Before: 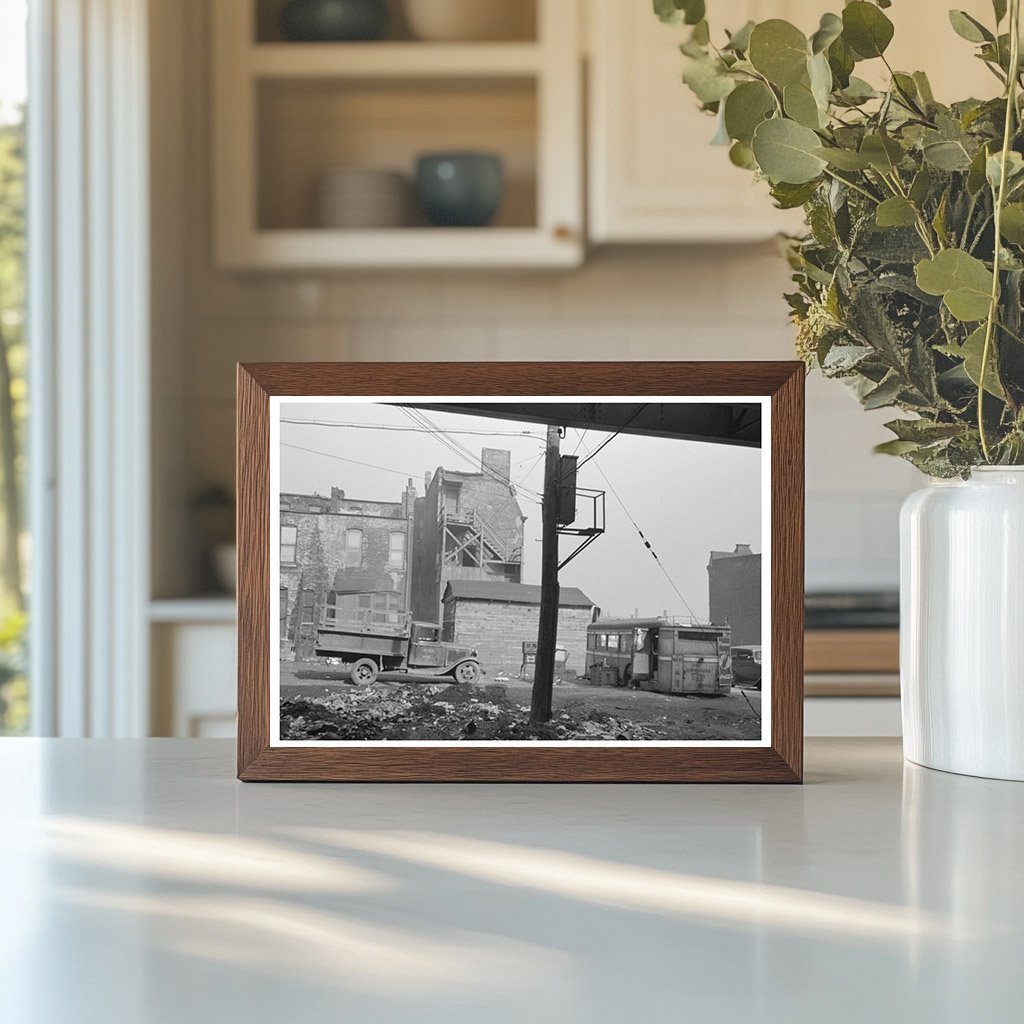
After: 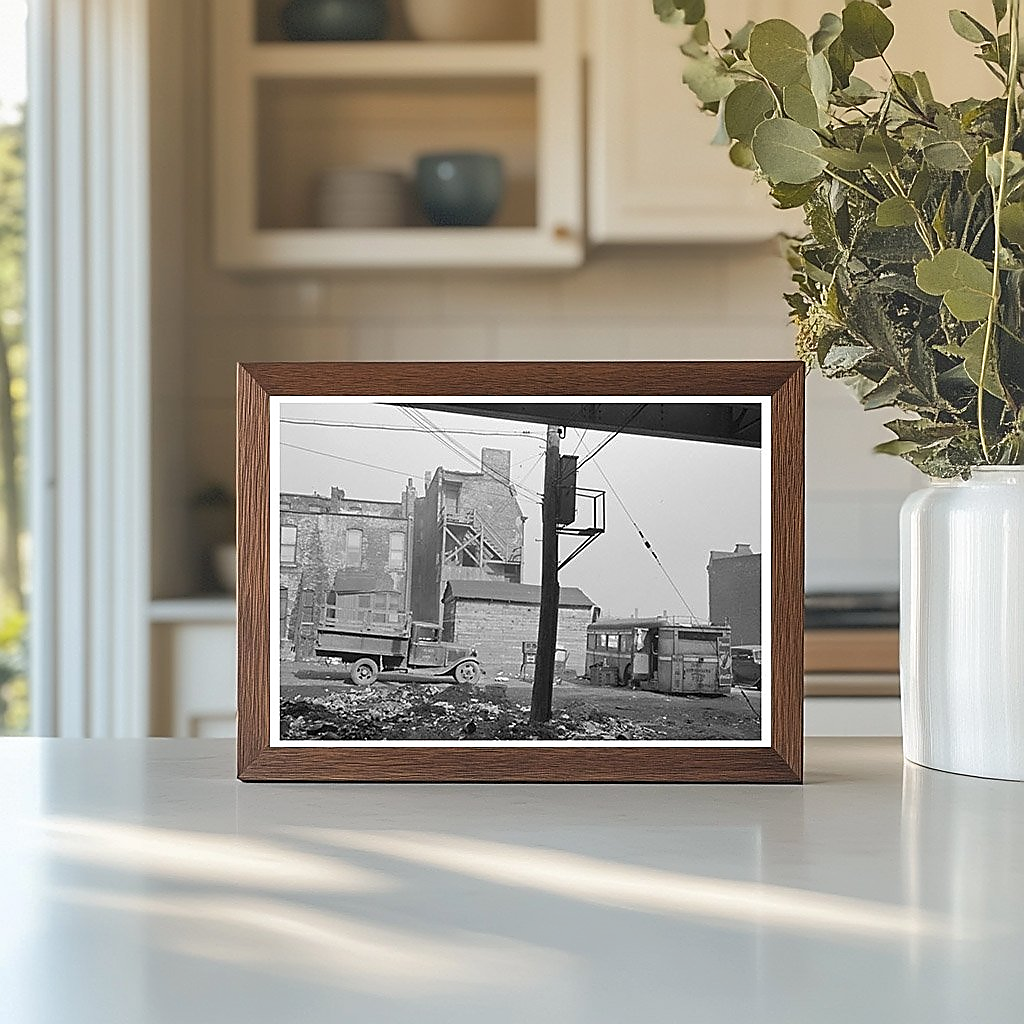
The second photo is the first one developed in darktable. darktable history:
sharpen: radius 1.347, amount 1.255, threshold 0.843
tone equalizer: edges refinement/feathering 500, mask exposure compensation -1.57 EV, preserve details no
